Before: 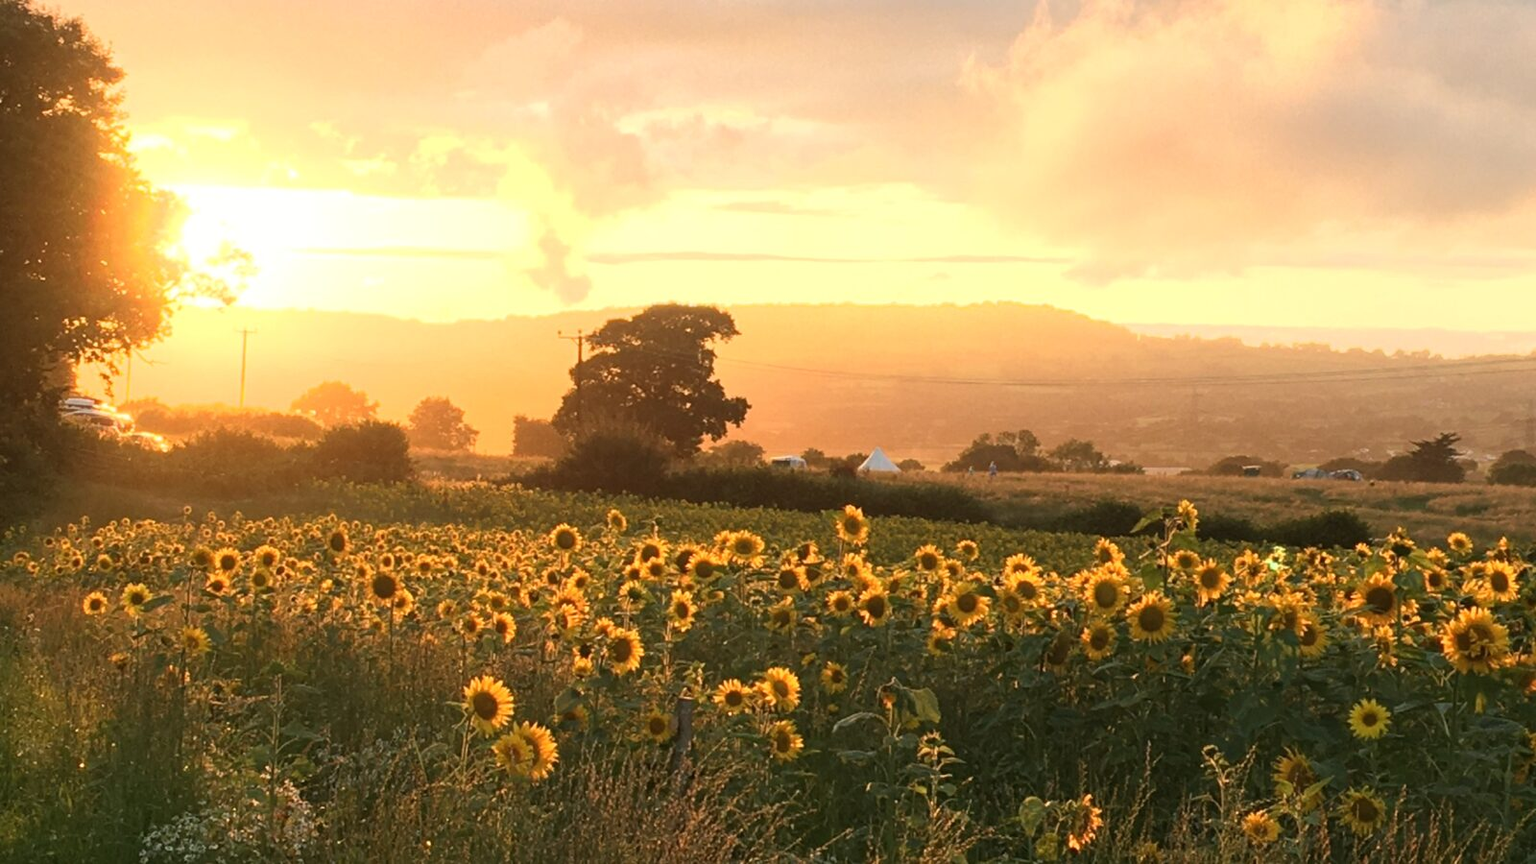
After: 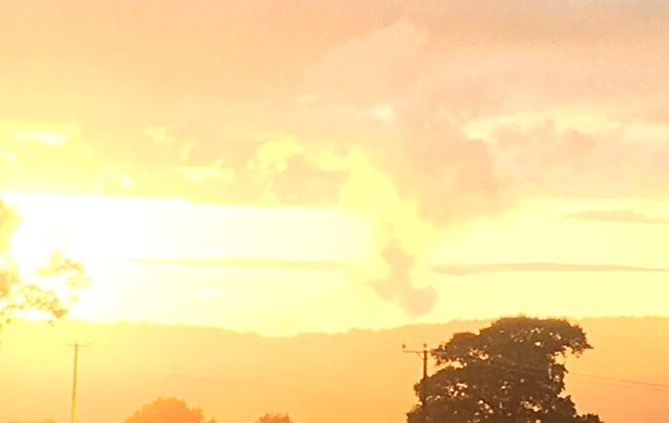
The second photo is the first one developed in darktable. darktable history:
crop and rotate: left 11.235%, top 0.084%, right 46.952%, bottom 52.862%
sharpen: on, module defaults
